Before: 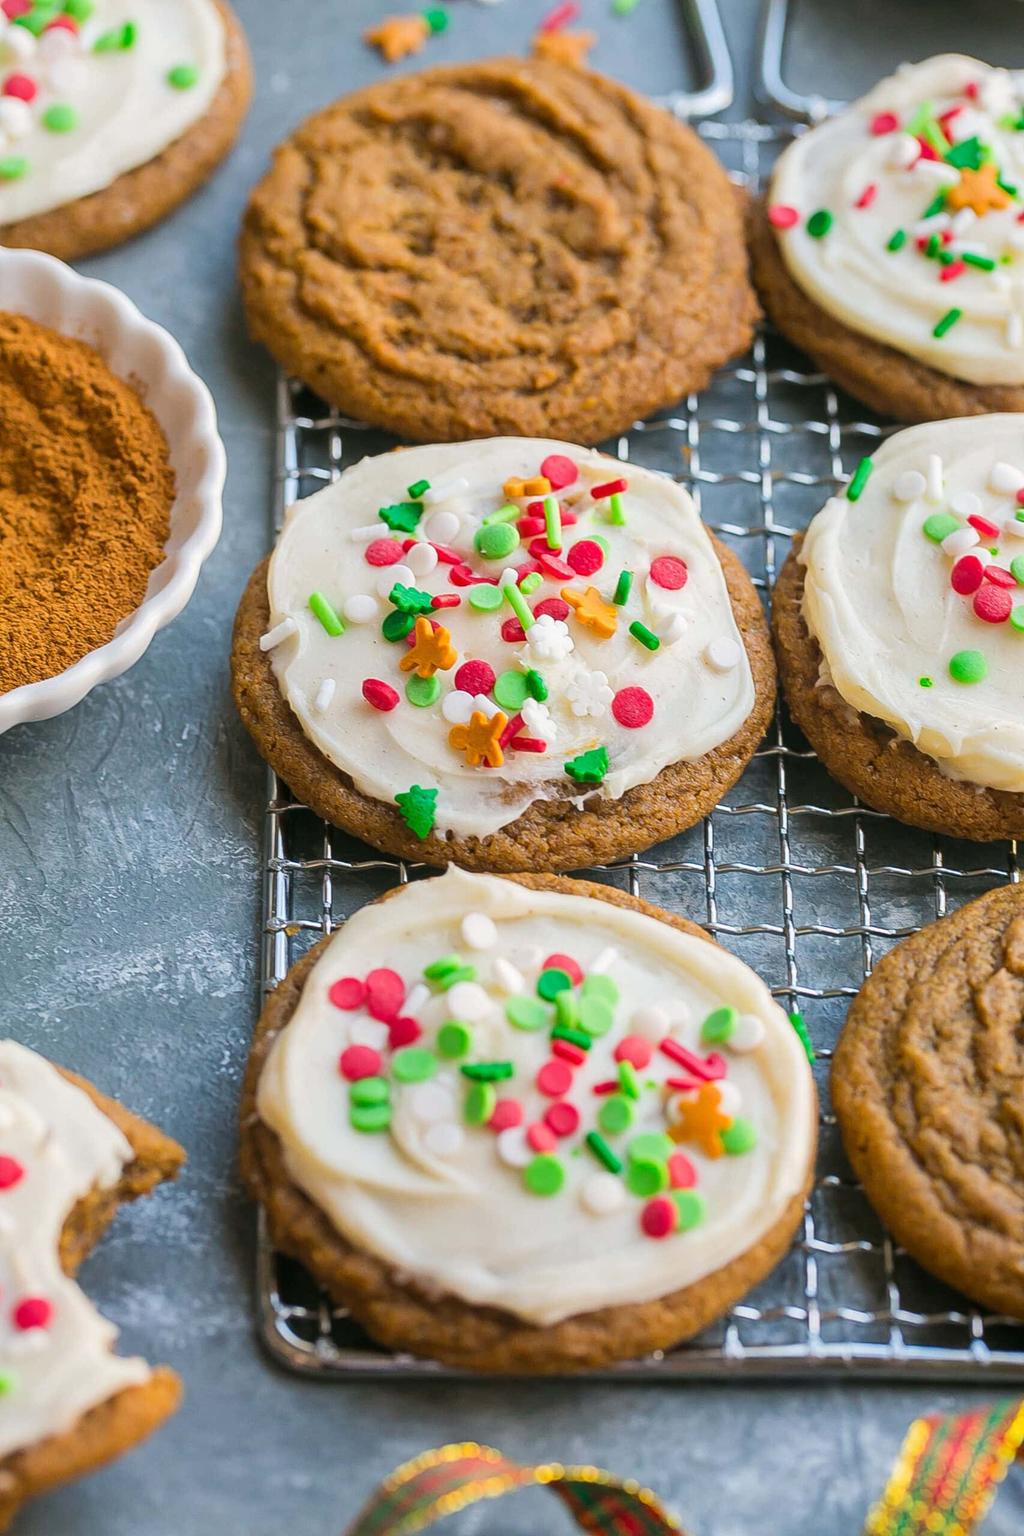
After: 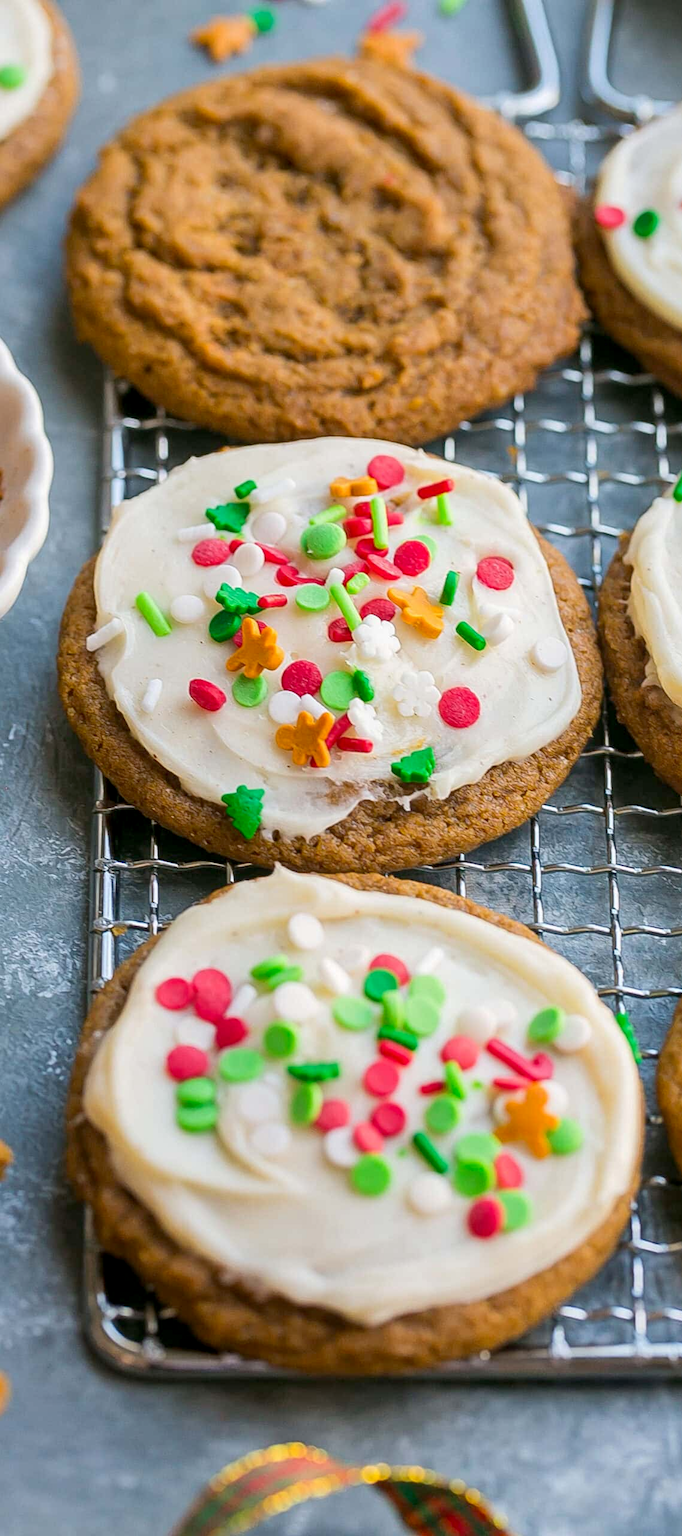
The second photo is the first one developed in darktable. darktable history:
exposure: black level correction 0.005, exposure 0.016 EV, compensate highlight preservation false
crop: left 16.996%, right 16.284%
